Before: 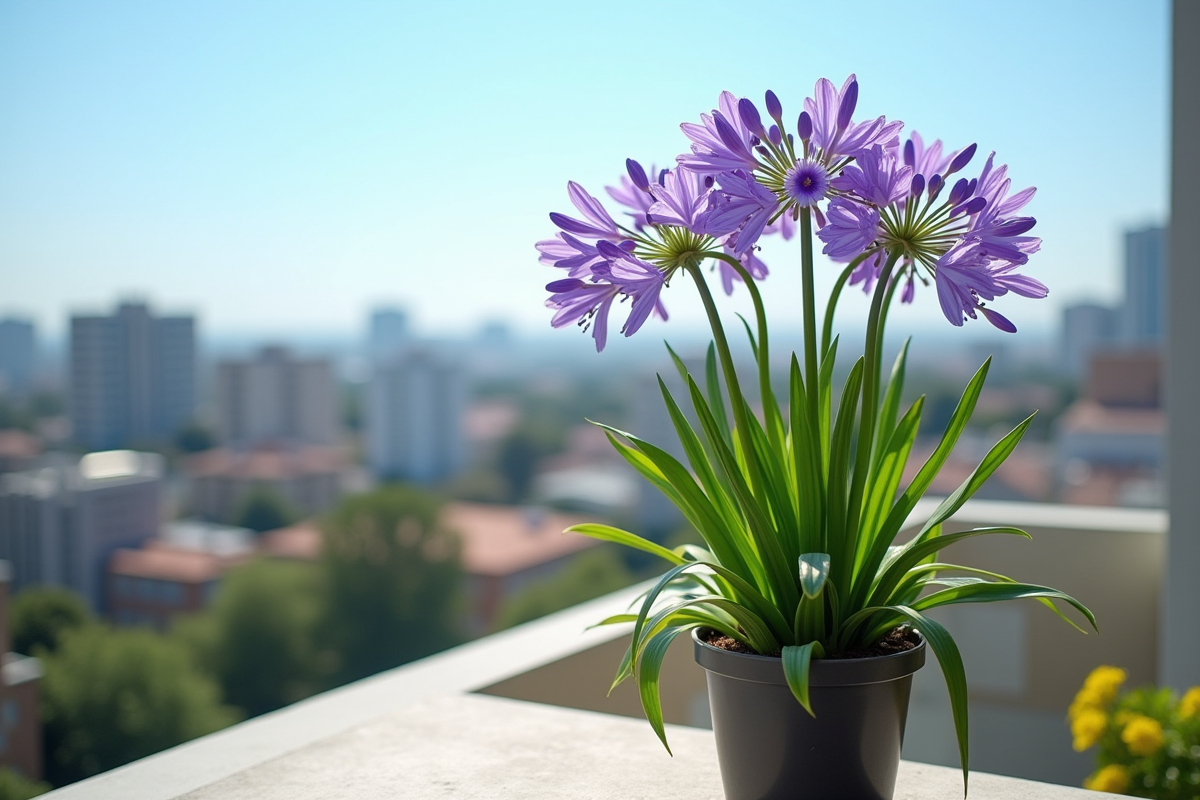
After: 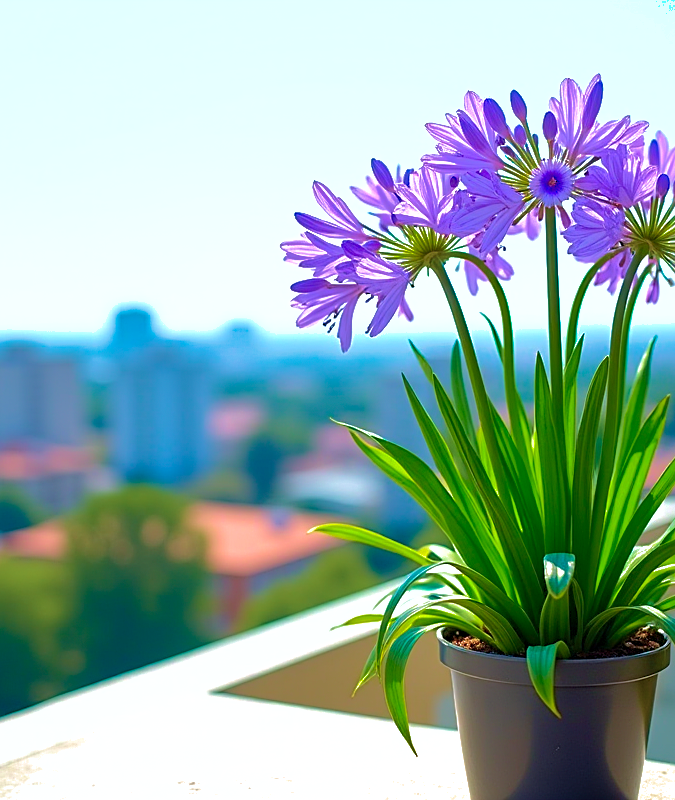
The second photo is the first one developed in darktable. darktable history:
crop: left 21.256%, right 22.415%
exposure: black level correction 0.001, exposure 0.5 EV, compensate highlight preservation false
sharpen: on, module defaults
contrast brightness saturation: saturation 0.51
shadows and highlights: highlights -60.09
velvia: strength 67.71%, mid-tones bias 0.974
color correction: highlights a* -0.123, highlights b* -5.7, shadows a* -0.142, shadows b* -0.144
